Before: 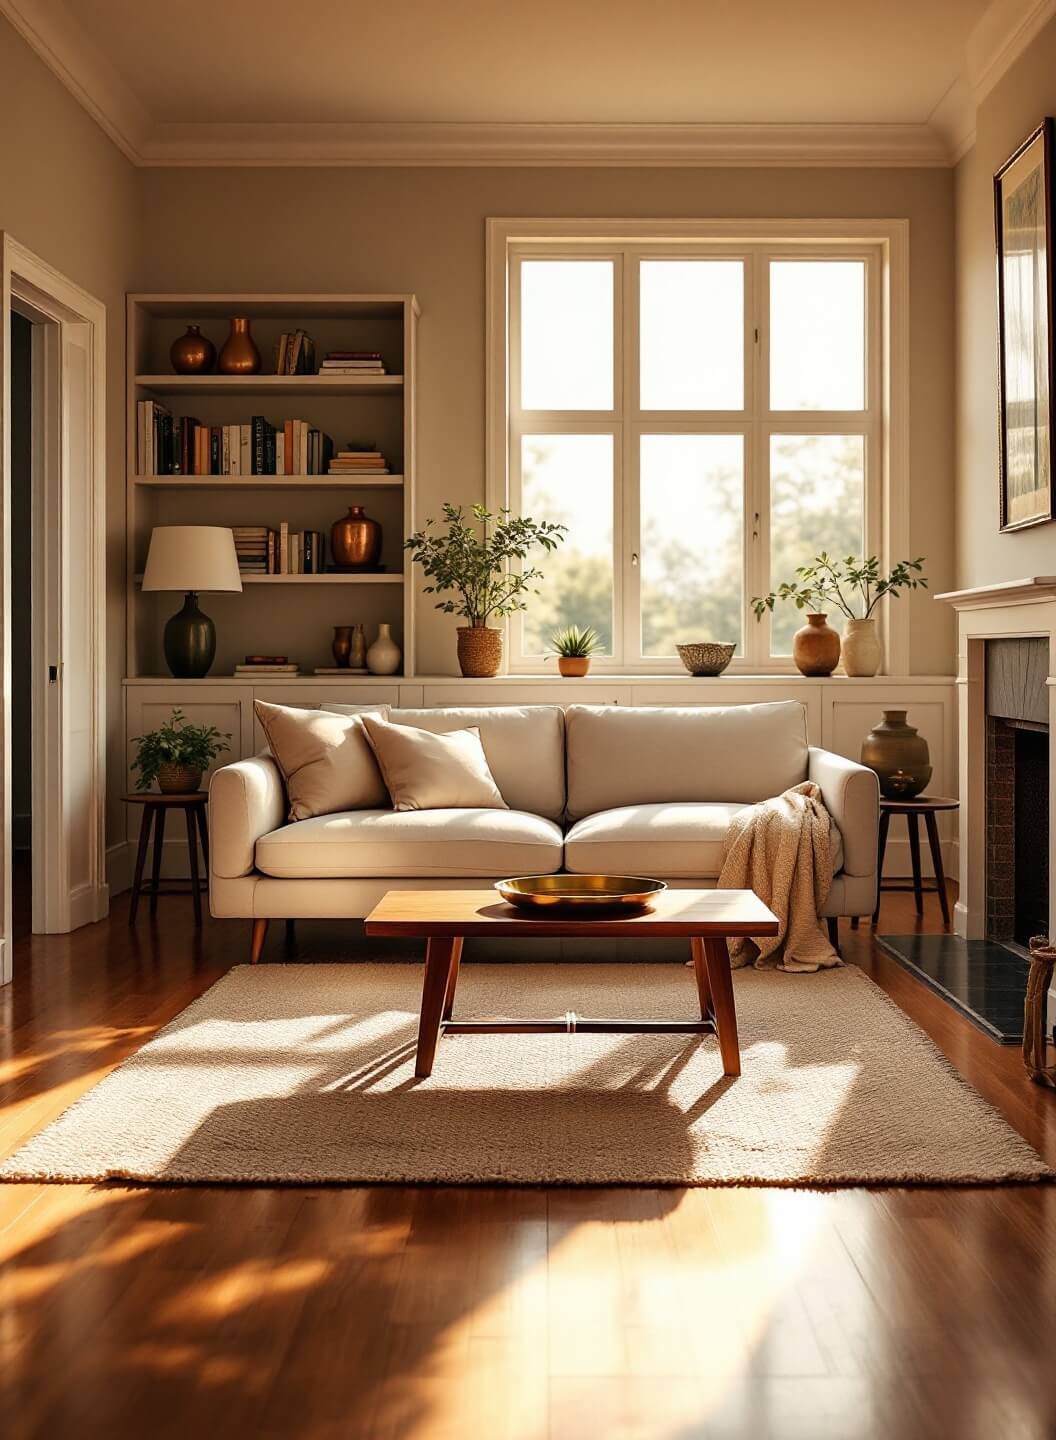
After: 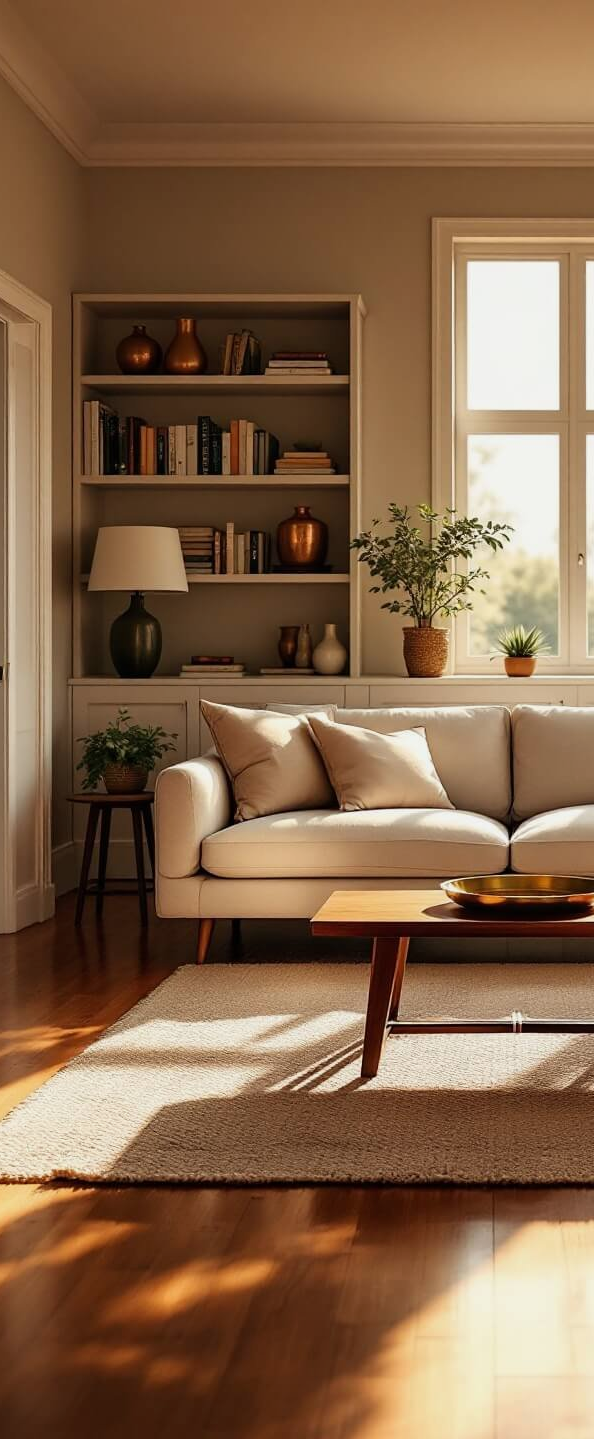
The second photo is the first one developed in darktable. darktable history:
exposure: exposure -0.151 EV, compensate highlight preservation false
crop: left 5.114%, right 38.589%
